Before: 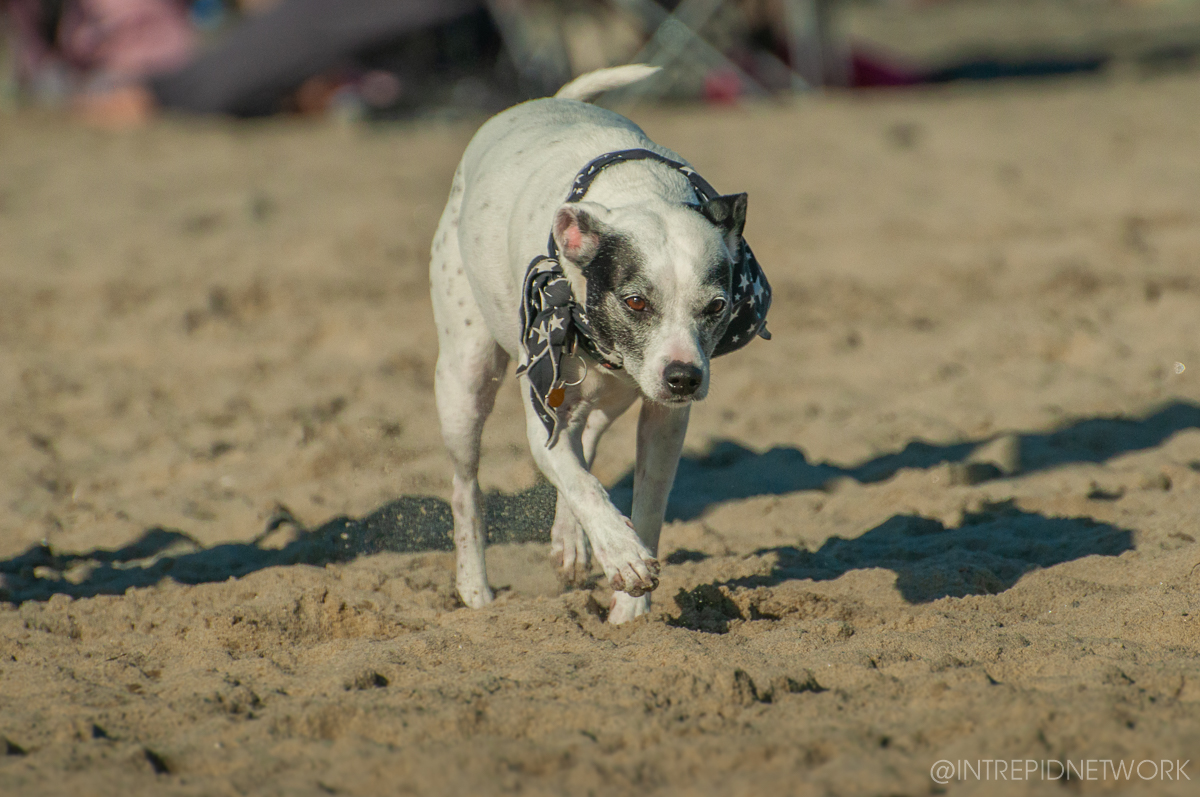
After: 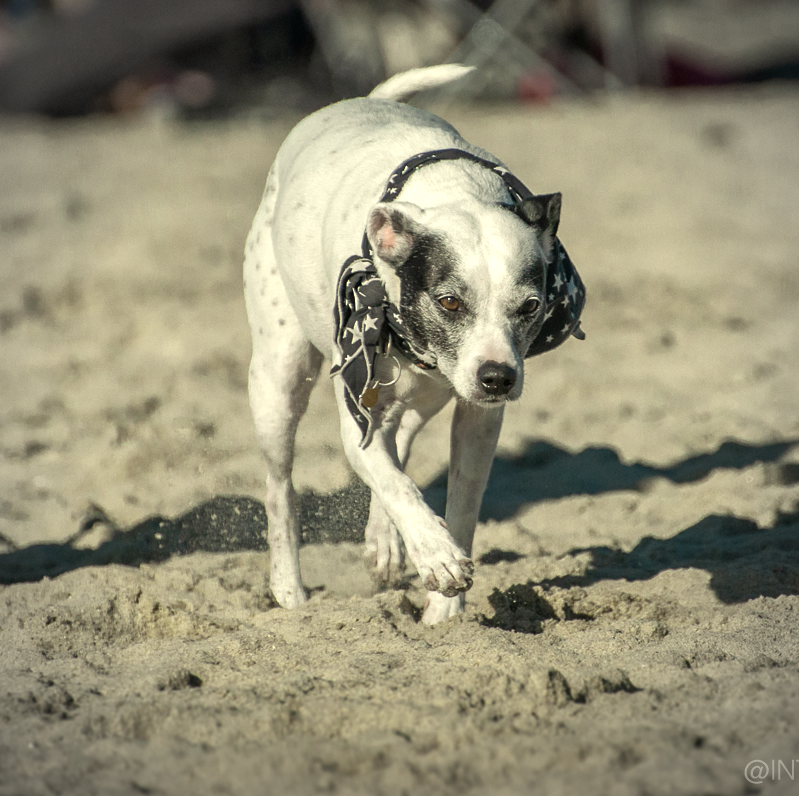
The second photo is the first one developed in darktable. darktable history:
color zones: curves: ch0 [(0.25, 0.667) (0.758, 0.368)]; ch1 [(0.215, 0.245) (0.761, 0.373)]; ch2 [(0.247, 0.554) (0.761, 0.436)]
tone equalizer: on, module defaults
crop and rotate: left 15.545%, right 17.802%
color balance rgb: perceptual saturation grading › global saturation 30.718%, perceptual brilliance grading › global brilliance -1.126%, perceptual brilliance grading › highlights -1.365%, perceptual brilliance grading › mid-tones -0.82%, perceptual brilliance grading › shadows -0.819%
exposure: black level correction 0.002, compensate exposure bias true, compensate highlight preservation false
color correction: highlights a* 2.68, highlights b* 22.6
vignetting: fall-off radius 60.87%, unbound false
